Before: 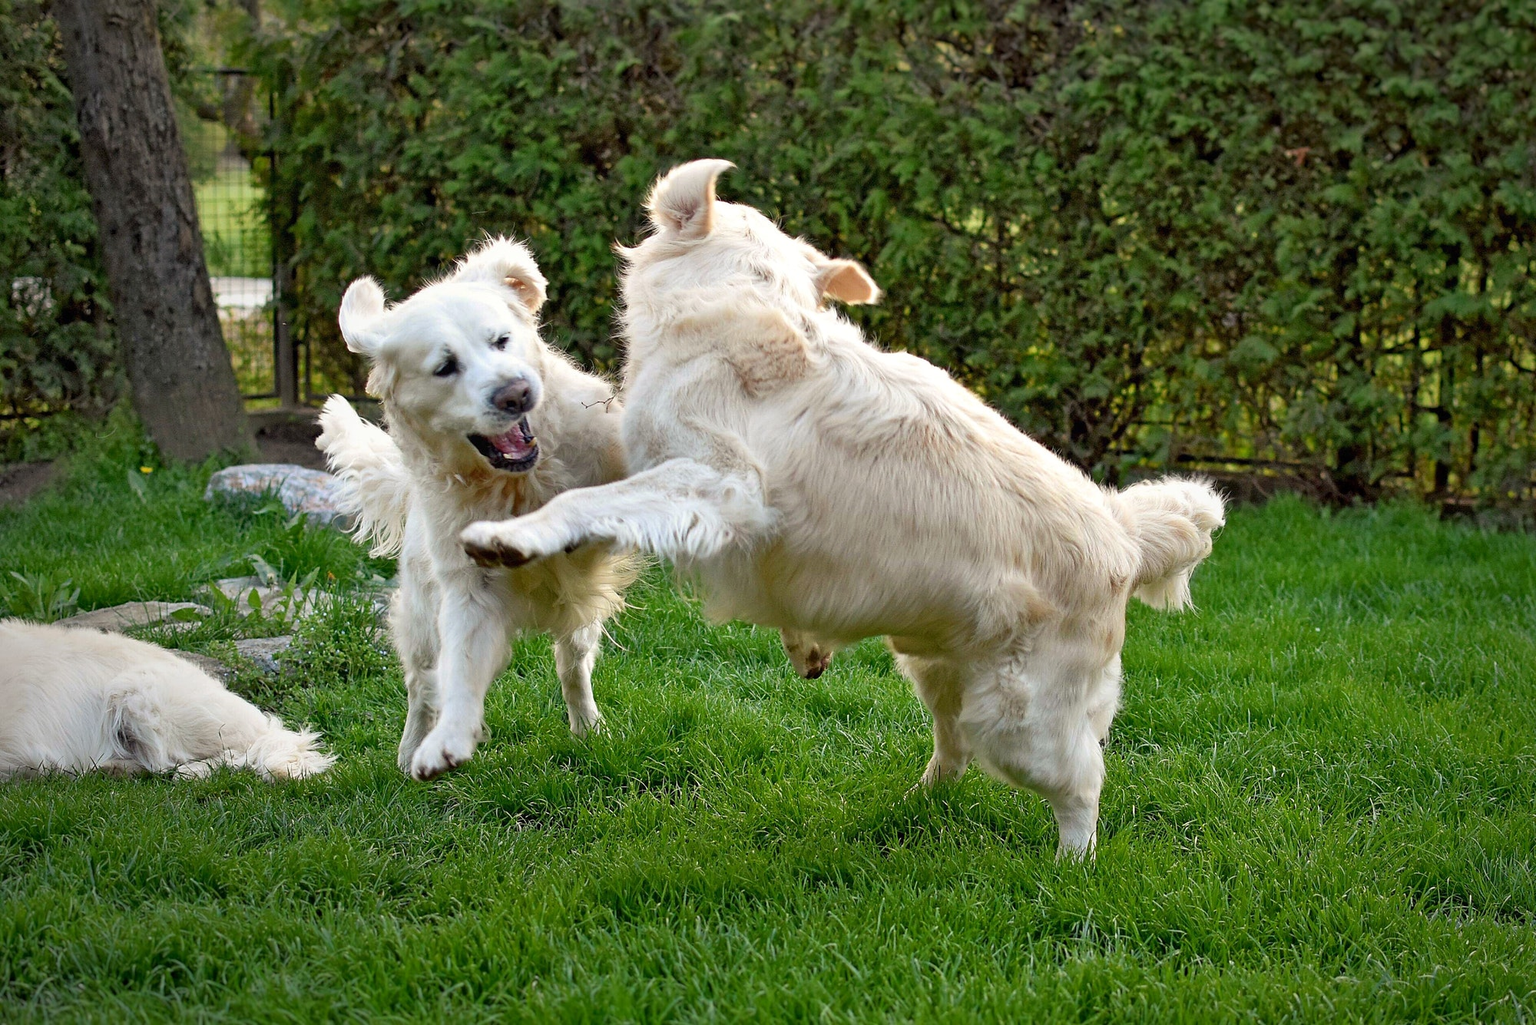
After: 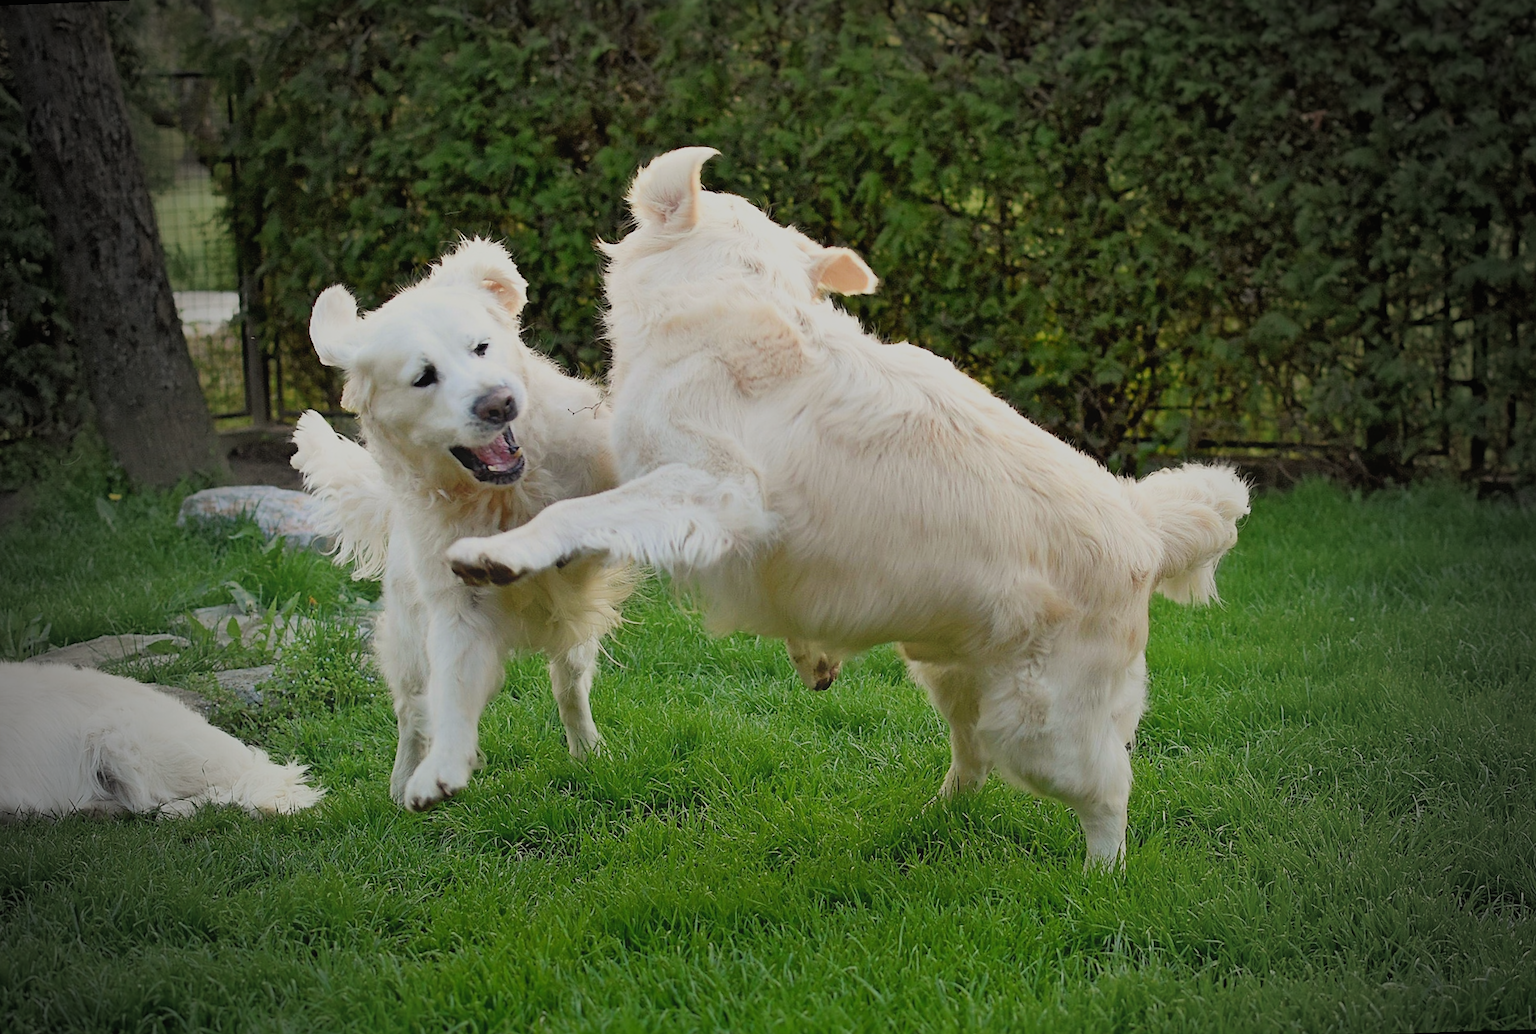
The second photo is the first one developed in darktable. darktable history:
sharpen: amount 0.2
rotate and perspective: rotation -2.12°, lens shift (vertical) 0.009, lens shift (horizontal) -0.008, automatic cropping original format, crop left 0.036, crop right 0.964, crop top 0.05, crop bottom 0.959
filmic rgb: black relative exposure -7.65 EV, white relative exposure 4.56 EV, hardness 3.61, contrast 1.05
vignetting: fall-off start 64.63%, center (-0.034, 0.148), width/height ratio 0.881
contrast equalizer: octaves 7, y [[0.6 ×6], [0.55 ×6], [0 ×6], [0 ×6], [0 ×6]], mix -1
